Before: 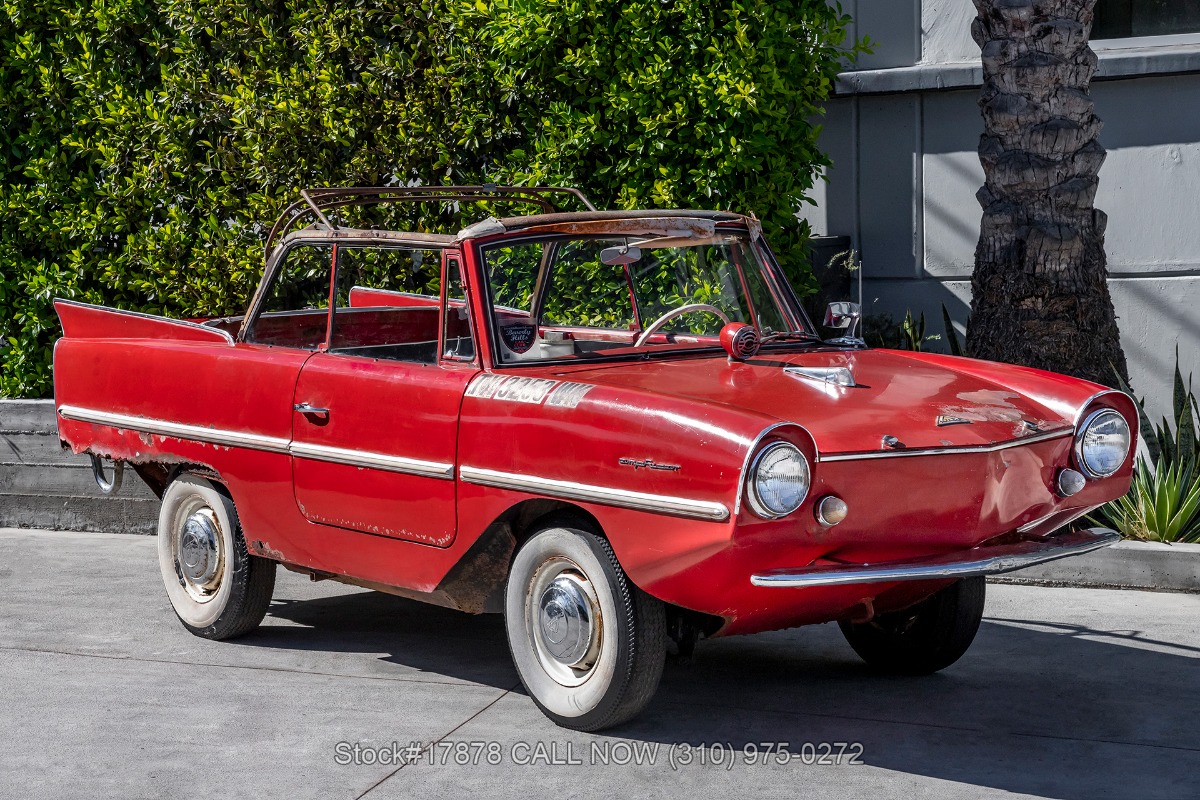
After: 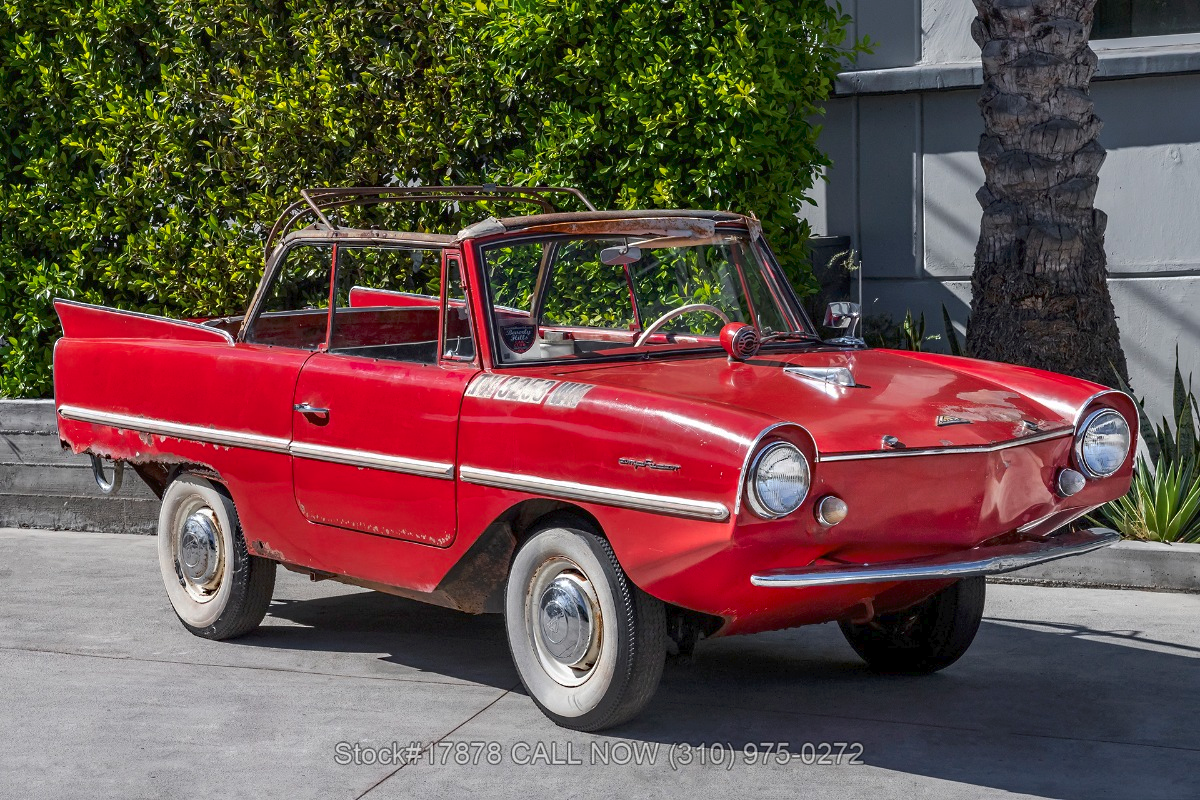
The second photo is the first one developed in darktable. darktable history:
tone curve: curves: ch0 [(0, 0) (0.003, 0.023) (0.011, 0.033) (0.025, 0.057) (0.044, 0.099) (0.069, 0.132) (0.1, 0.155) (0.136, 0.179) (0.177, 0.213) (0.224, 0.255) (0.277, 0.299) (0.335, 0.347) (0.399, 0.407) (0.468, 0.473) (0.543, 0.546) (0.623, 0.619) (0.709, 0.698) (0.801, 0.775) (0.898, 0.871) (1, 1)], preserve colors none
contrast brightness saturation: contrast 0.04, saturation 0.16
sharpen: radius 5.325, amount 0.312, threshold 26.433
